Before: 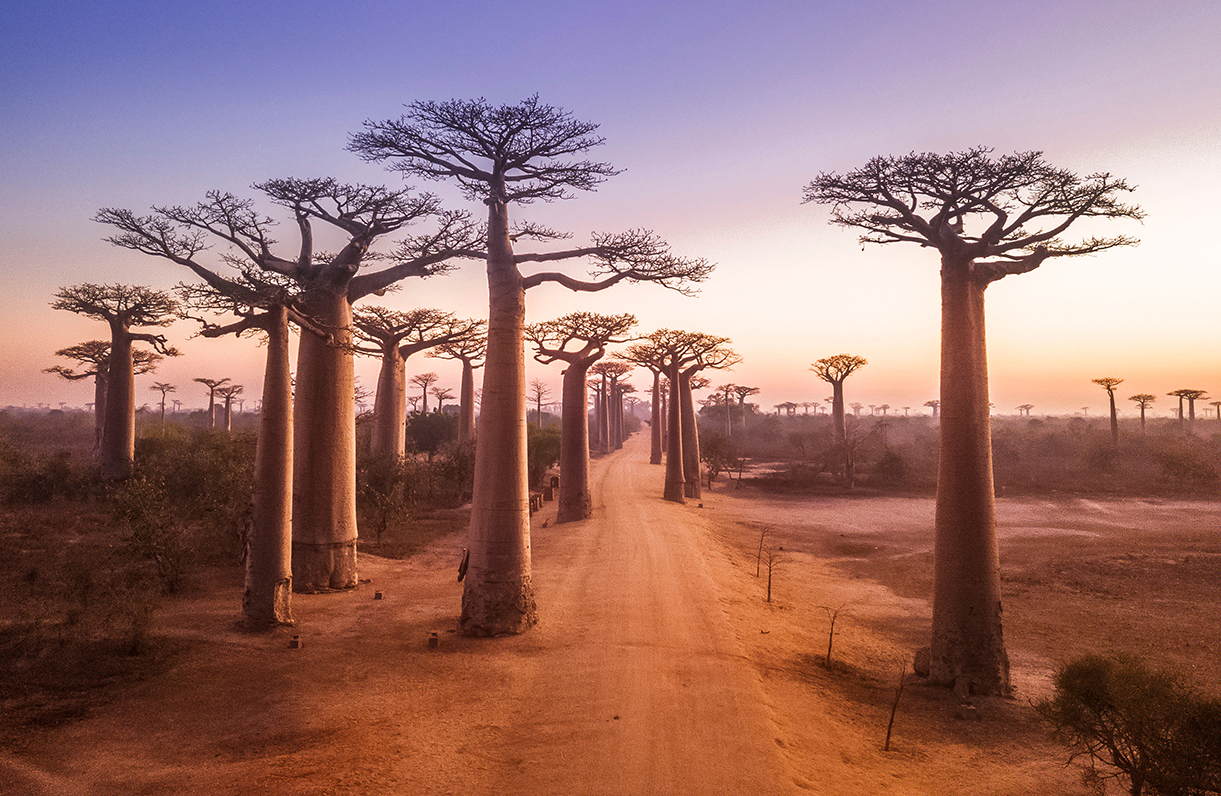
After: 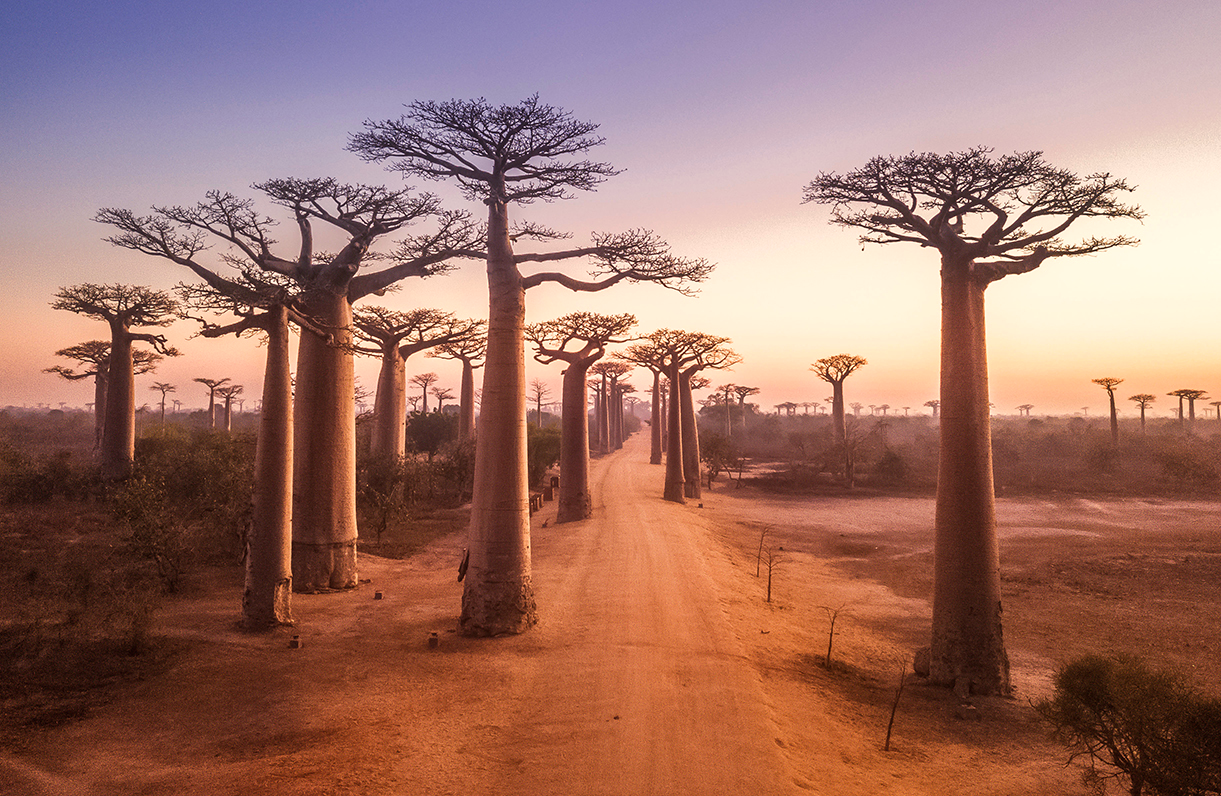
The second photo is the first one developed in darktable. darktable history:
white balance: red 1.045, blue 0.932
contrast brightness saturation: saturation -0.04
